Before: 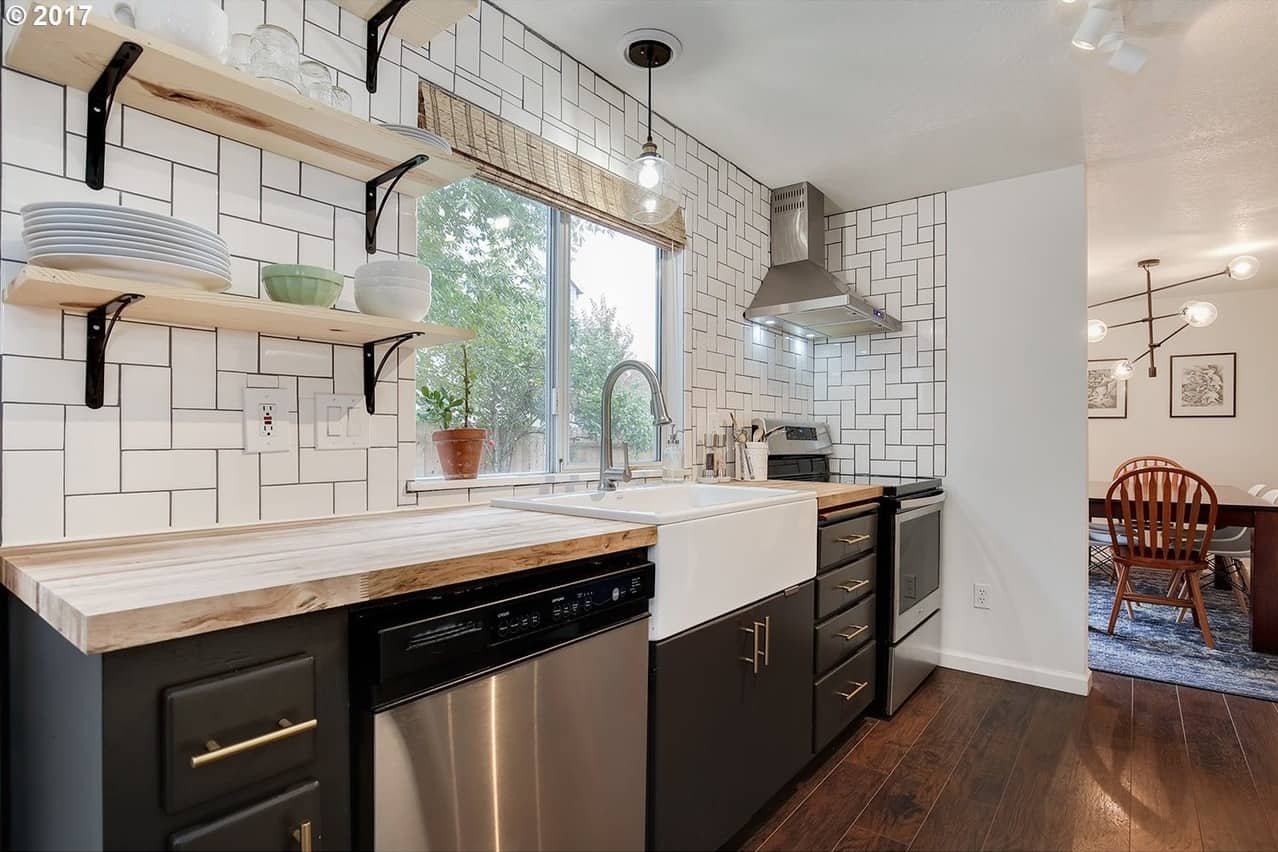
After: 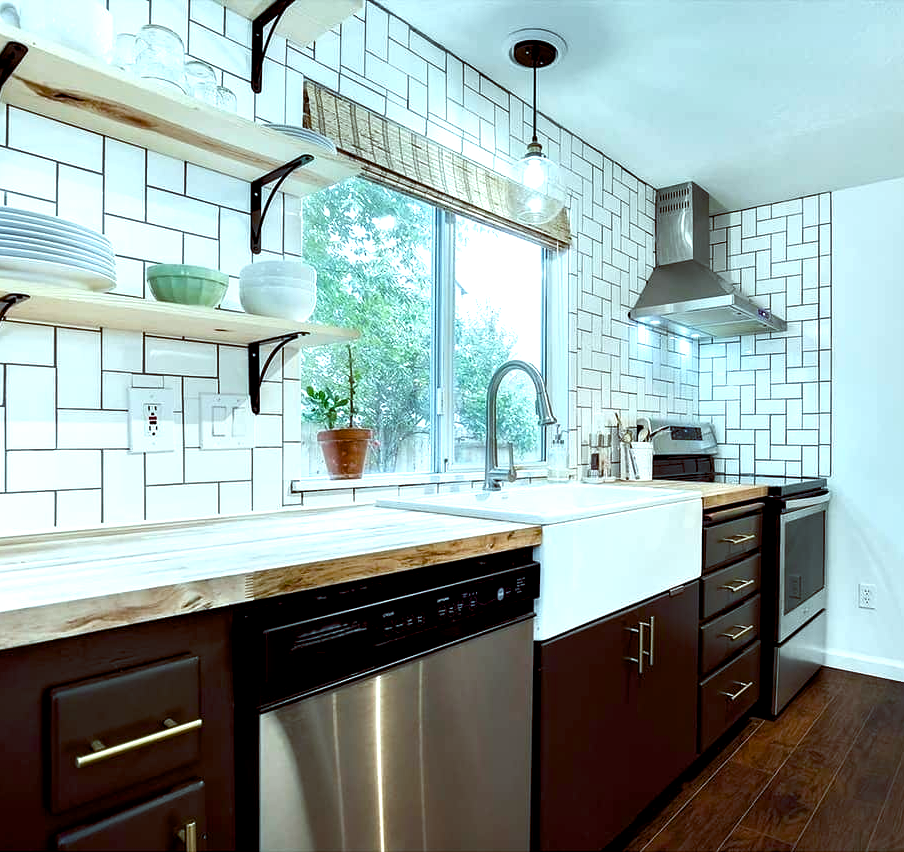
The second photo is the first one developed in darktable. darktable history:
crop and rotate: left 9.061%, right 20.142%
color balance rgb: shadows lift › luminance -7.7%, shadows lift › chroma 2.13%, shadows lift › hue 200.79°, power › luminance -7.77%, power › chroma 2.27%, power › hue 220.69°, highlights gain › luminance 15.15%, highlights gain › chroma 4%, highlights gain › hue 209.35°, global offset › luminance -0.21%, global offset › chroma 0.27%, perceptual saturation grading › global saturation 24.42%, perceptual saturation grading › highlights -24.42%, perceptual saturation grading › mid-tones 24.42%, perceptual saturation grading › shadows 40%, perceptual brilliance grading › global brilliance -5%, perceptual brilliance grading › highlights 24.42%, perceptual brilliance grading › mid-tones 7%, perceptual brilliance grading › shadows -5%
